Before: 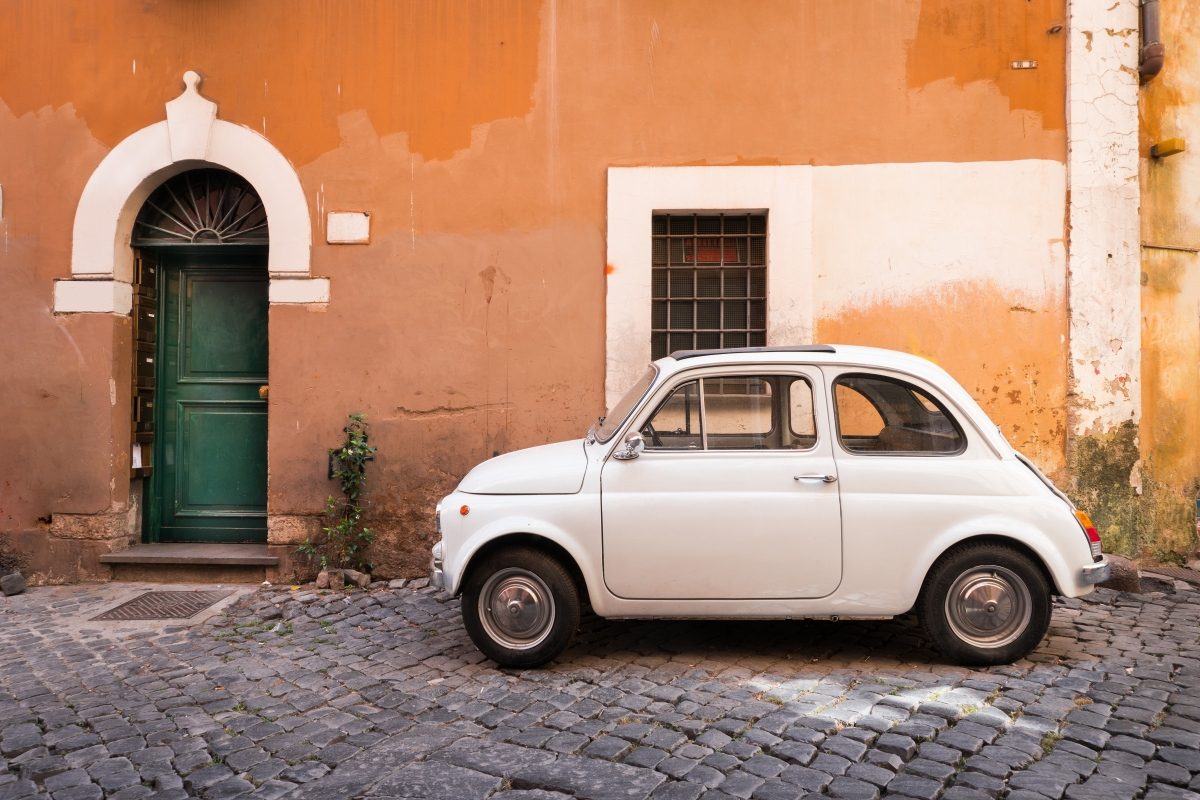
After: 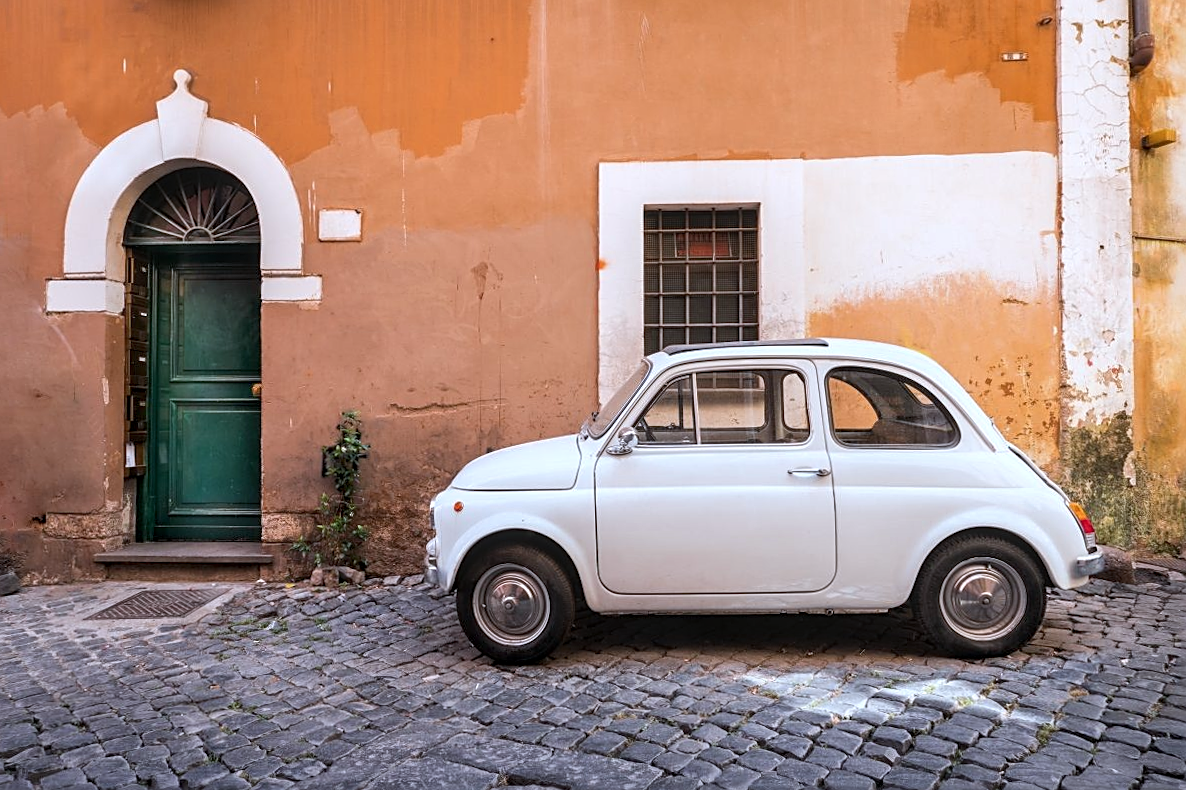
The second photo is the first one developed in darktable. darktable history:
local contrast: on, module defaults
color calibration: x 0.37, y 0.382, temperature 4313.32 K
rotate and perspective: rotation -0.45°, automatic cropping original format, crop left 0.008, crop right 0.992, crop top 0.012, crop bottom 0.988
sharpen: radius 1.967
